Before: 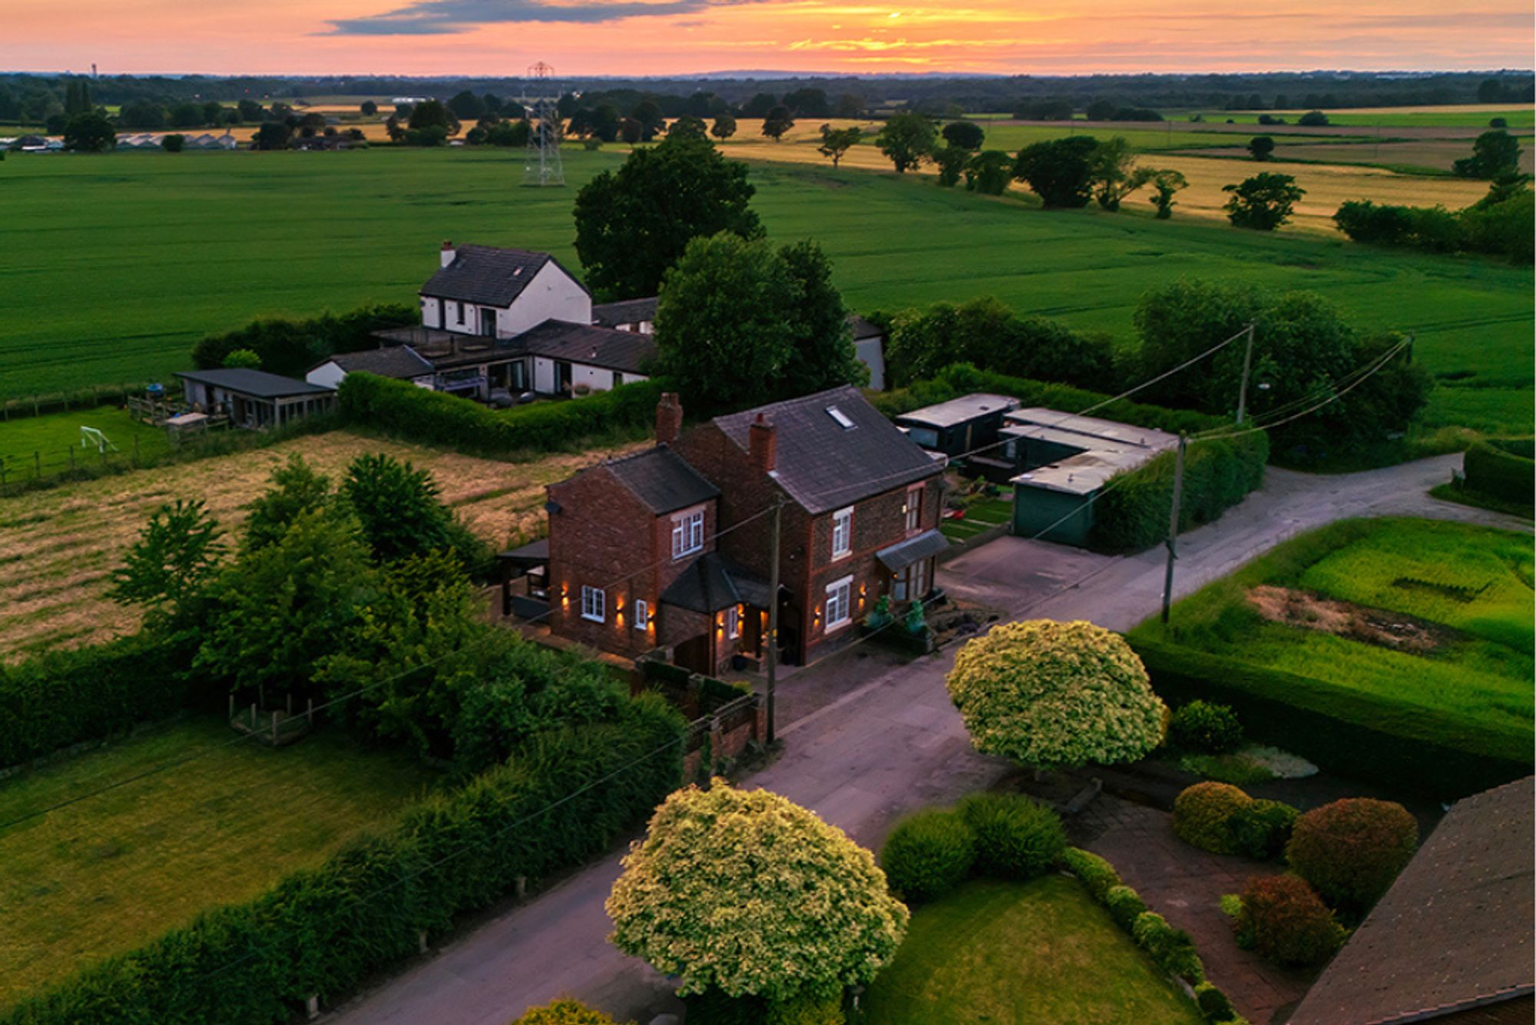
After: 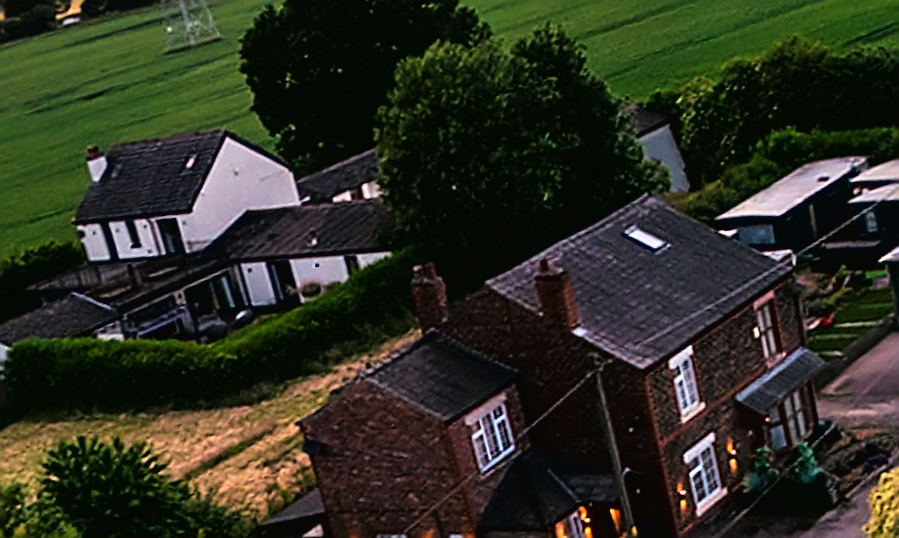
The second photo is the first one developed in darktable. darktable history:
sharpen: amount 1
crop: left 17.835%, top 7.675%, right 32.881%, bottom 32.213%
tone curve: curves: ch0 [(0, 0.016) (0.11, 0.039) (0.259, 0.235) (0.383, 0.437) (0.499, 0.597) (0.733, 0.867) (0.843, 0.948) (1, 1)], color space Lab, linked channels, preserve colors none
rotate and perspective: rotation -14.8°, crop left 0.1, crop right 0.903, crop top 0.25, crop bottom 0.748
